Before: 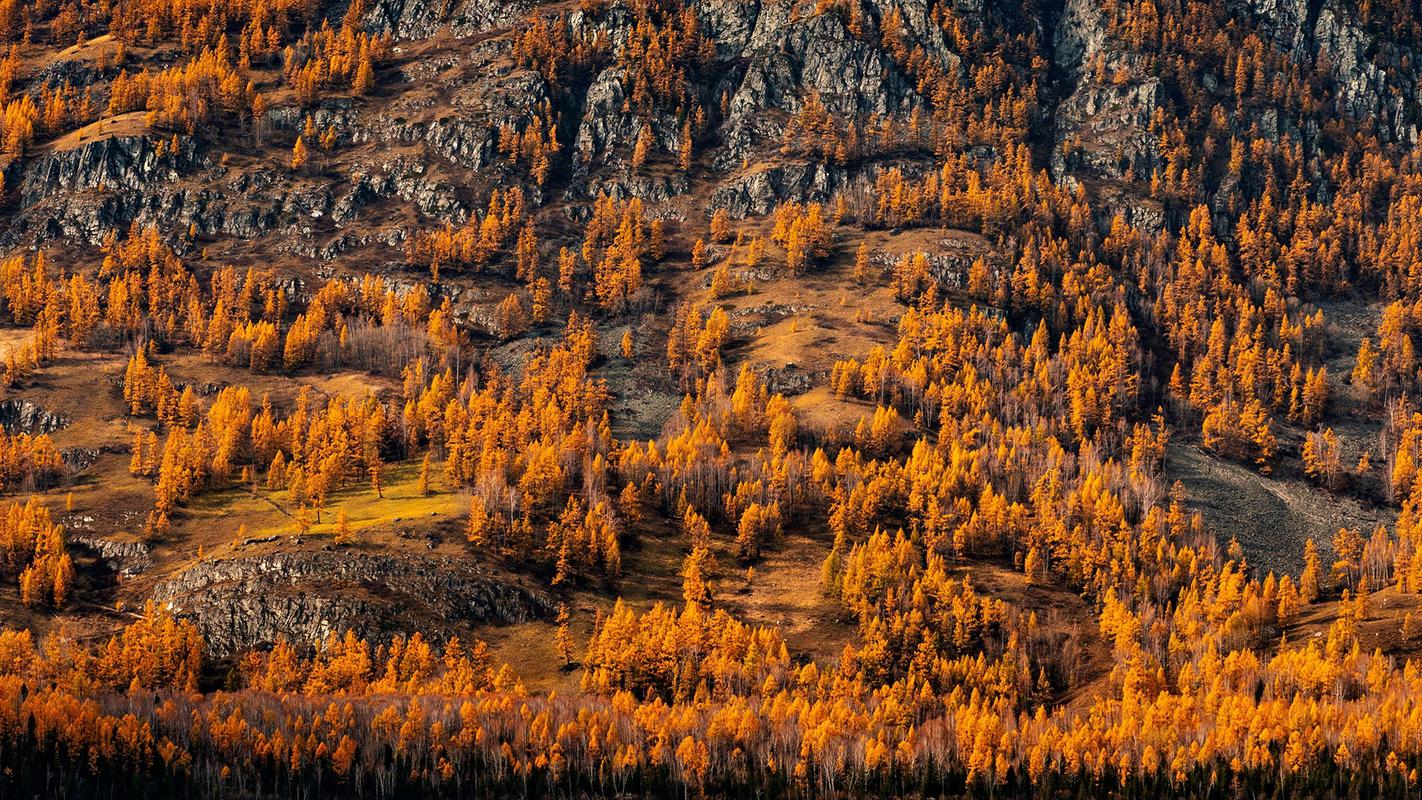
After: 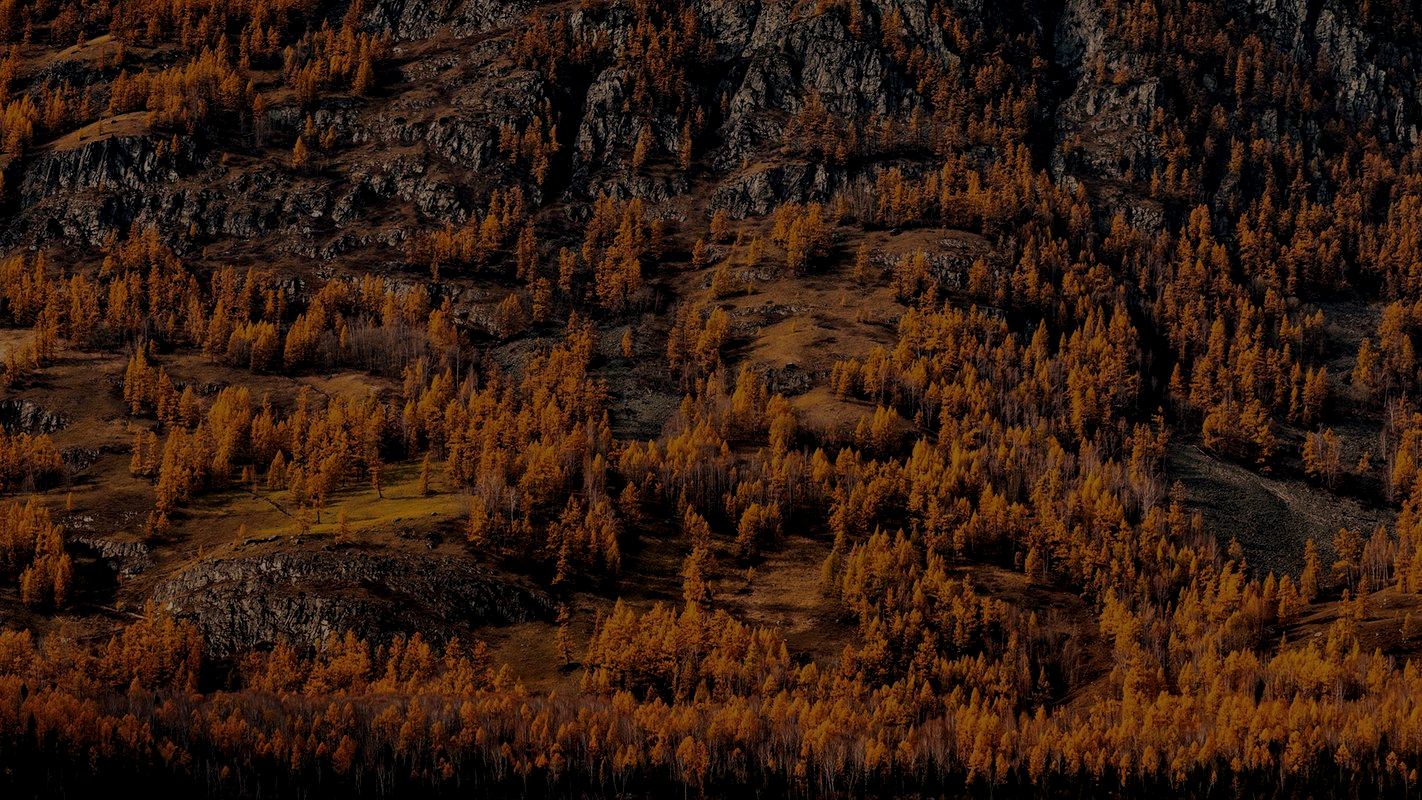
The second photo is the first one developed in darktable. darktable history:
exposure: exposure -2.437 EV, compensate highlight preservation false
local contrast: detail 130%
color correction: highlights a* 7.97, highlights b* 4.27
